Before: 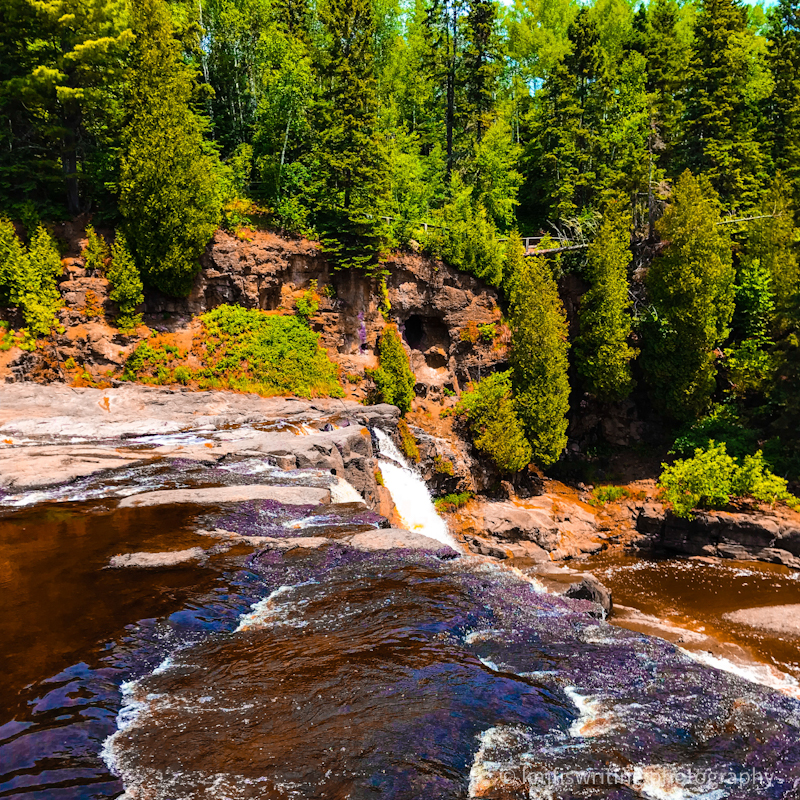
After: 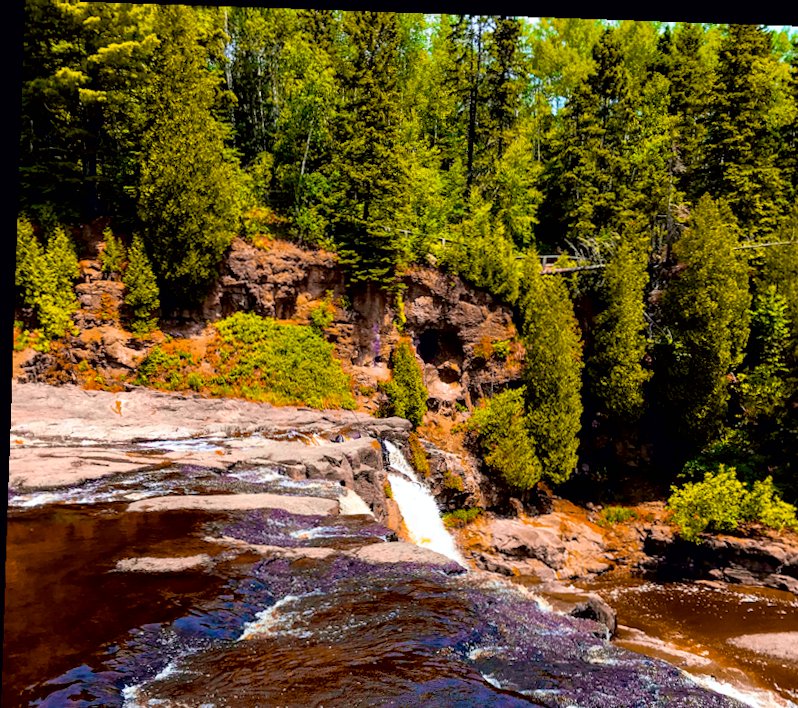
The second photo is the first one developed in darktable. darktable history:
crop and rotate: angle 0.2°, left 0.275%, right 3.127%, bottom 14.18%
exposure: black level correction 0.009, exposure 0.014 EV, compensate highlight preservation false
tone curve: curves: ch0 [(0, 0) (0.15, 0.17) (0.452, 0.437) (0.611, 0.588) (0.751, 0.749) (1, 1)]; ch1 [(0, 0) (0.325, 0.327) (0.412, 0.45) (0.453, 0.484) (0.5, 0.499) (0.541, 0.55) (0.617, 0.612) (0.695, 0.697) (1, 1)]; ch2 [(0, 0) (0.386, 0.397) (0.452, 0.459) (0.505, 0.498) (0.524, 0.547) (0.574, 0.566) (0.633, 0.641) (1, 1)], color space Lab, independent channels, preserve colors none
rotate and perspective: rotation 2.17°, automatic cropping off
